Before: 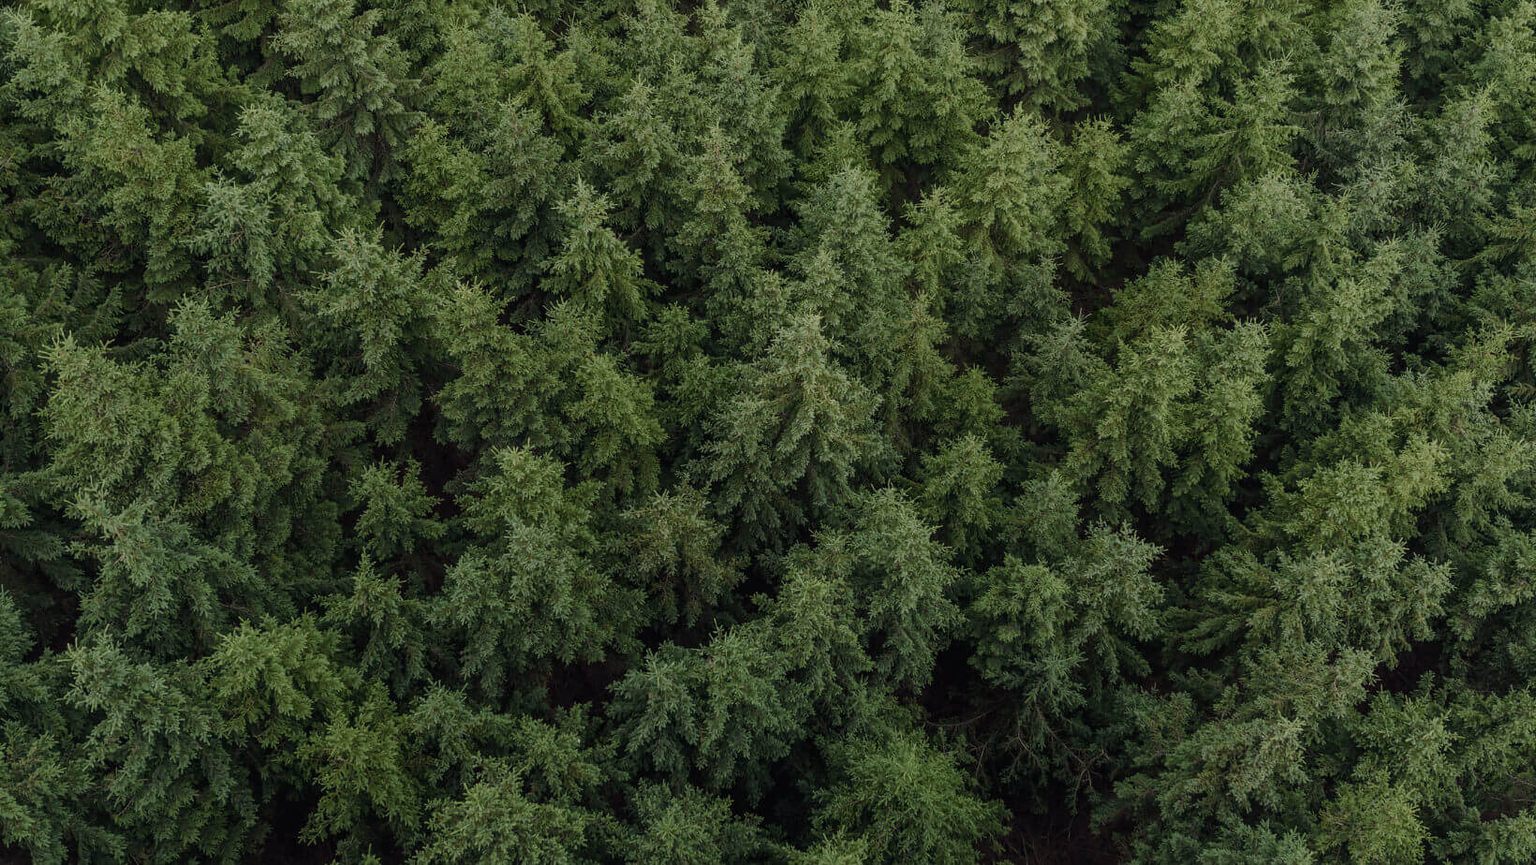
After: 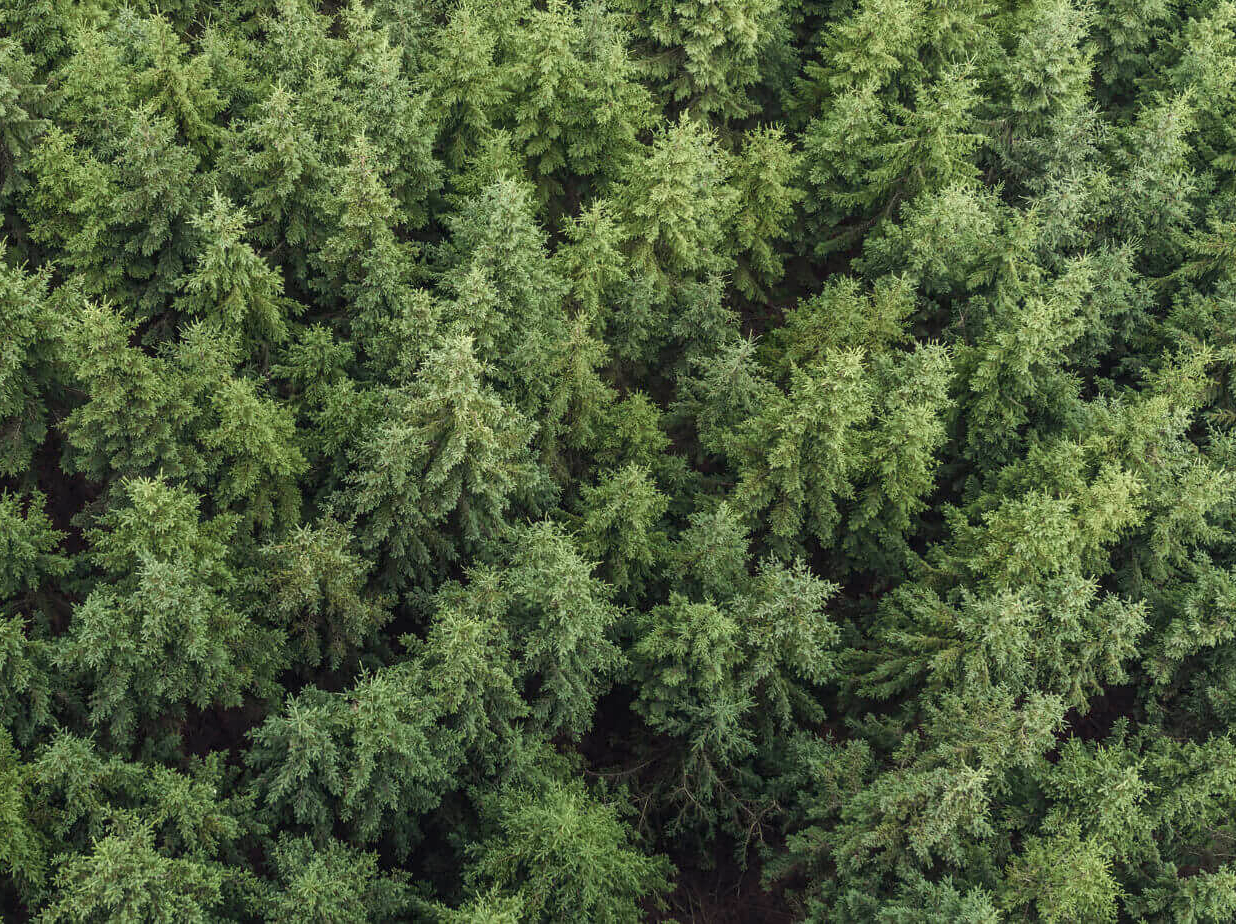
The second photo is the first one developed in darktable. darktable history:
crop and rotate: left 24.6%
exposure: black level correction 0, exposure 1.1 EV, compensate exposure bias true, compensate highlight preservation false
rgb levels: preserve colors max RGB
